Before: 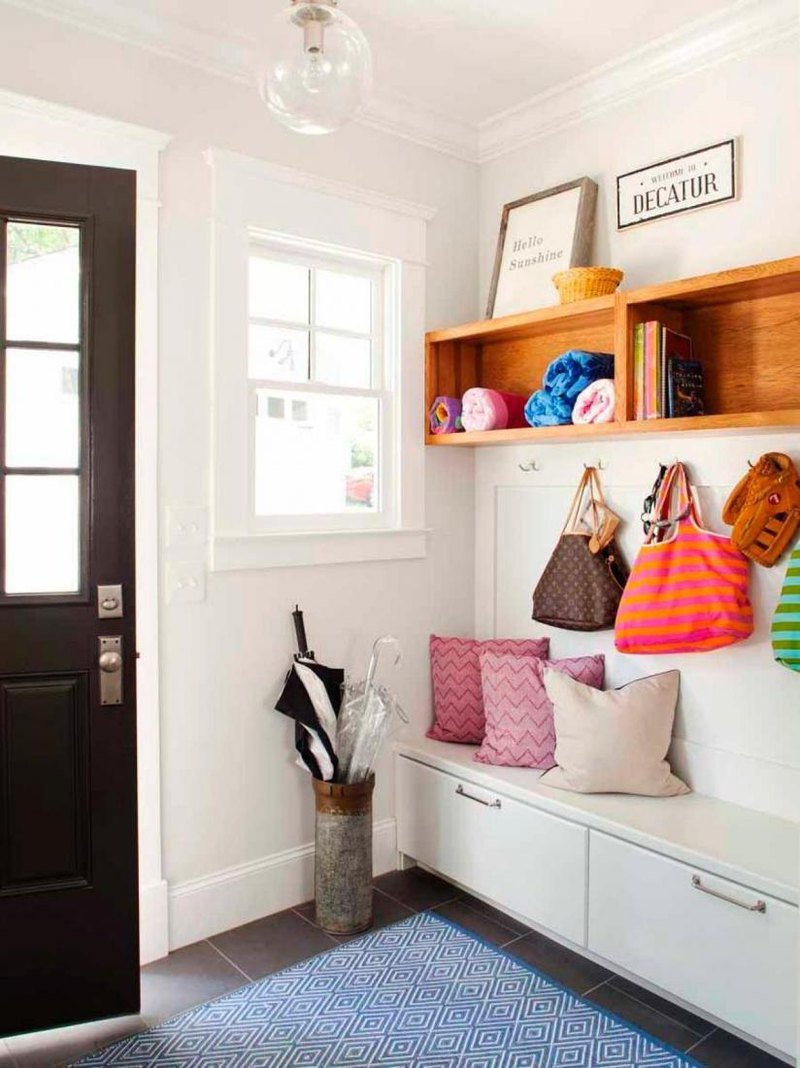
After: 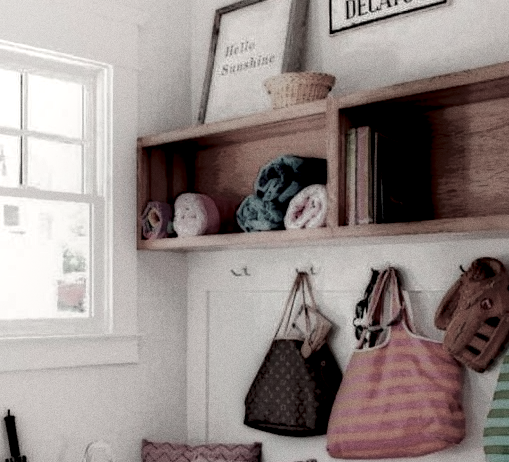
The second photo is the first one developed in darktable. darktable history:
crop: left 36.005%, top 18.293%, right 0.31%, bottom 38.444%
color contrast: green-magenta contrast 0.3, blue-yellow contrast 0.15
grain: coarseness 0.47 ISO
local contrast: highlights 0%, shadows 198%, detail 164%, midtone range 0.001
white balance: red 1.045, blue 0.932
